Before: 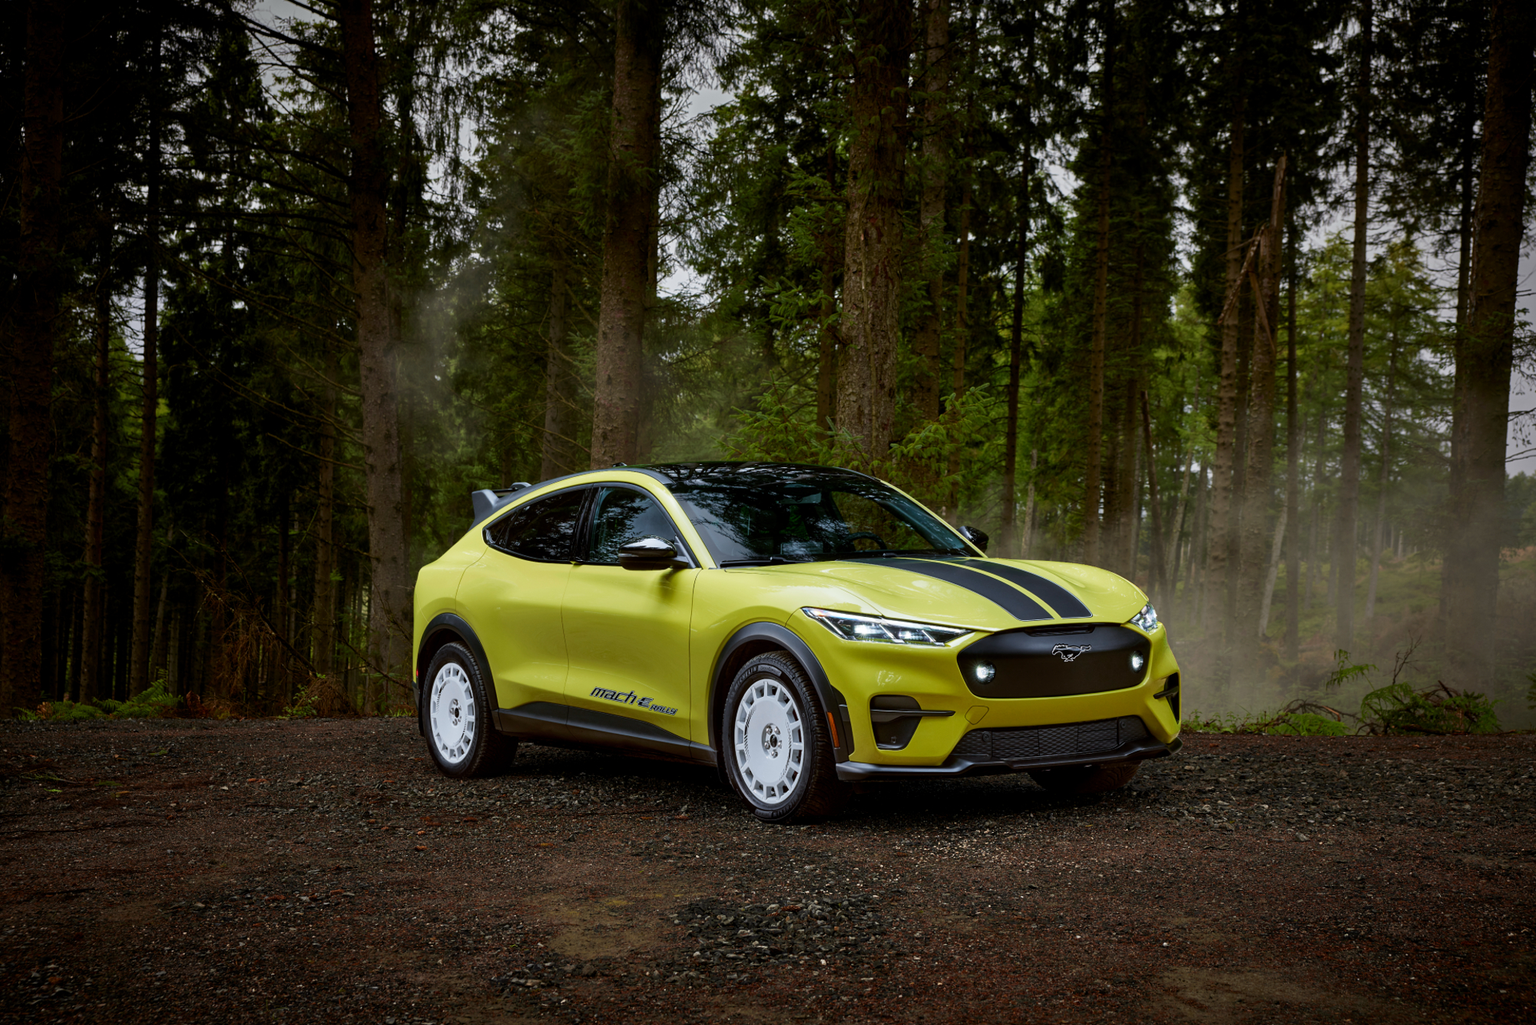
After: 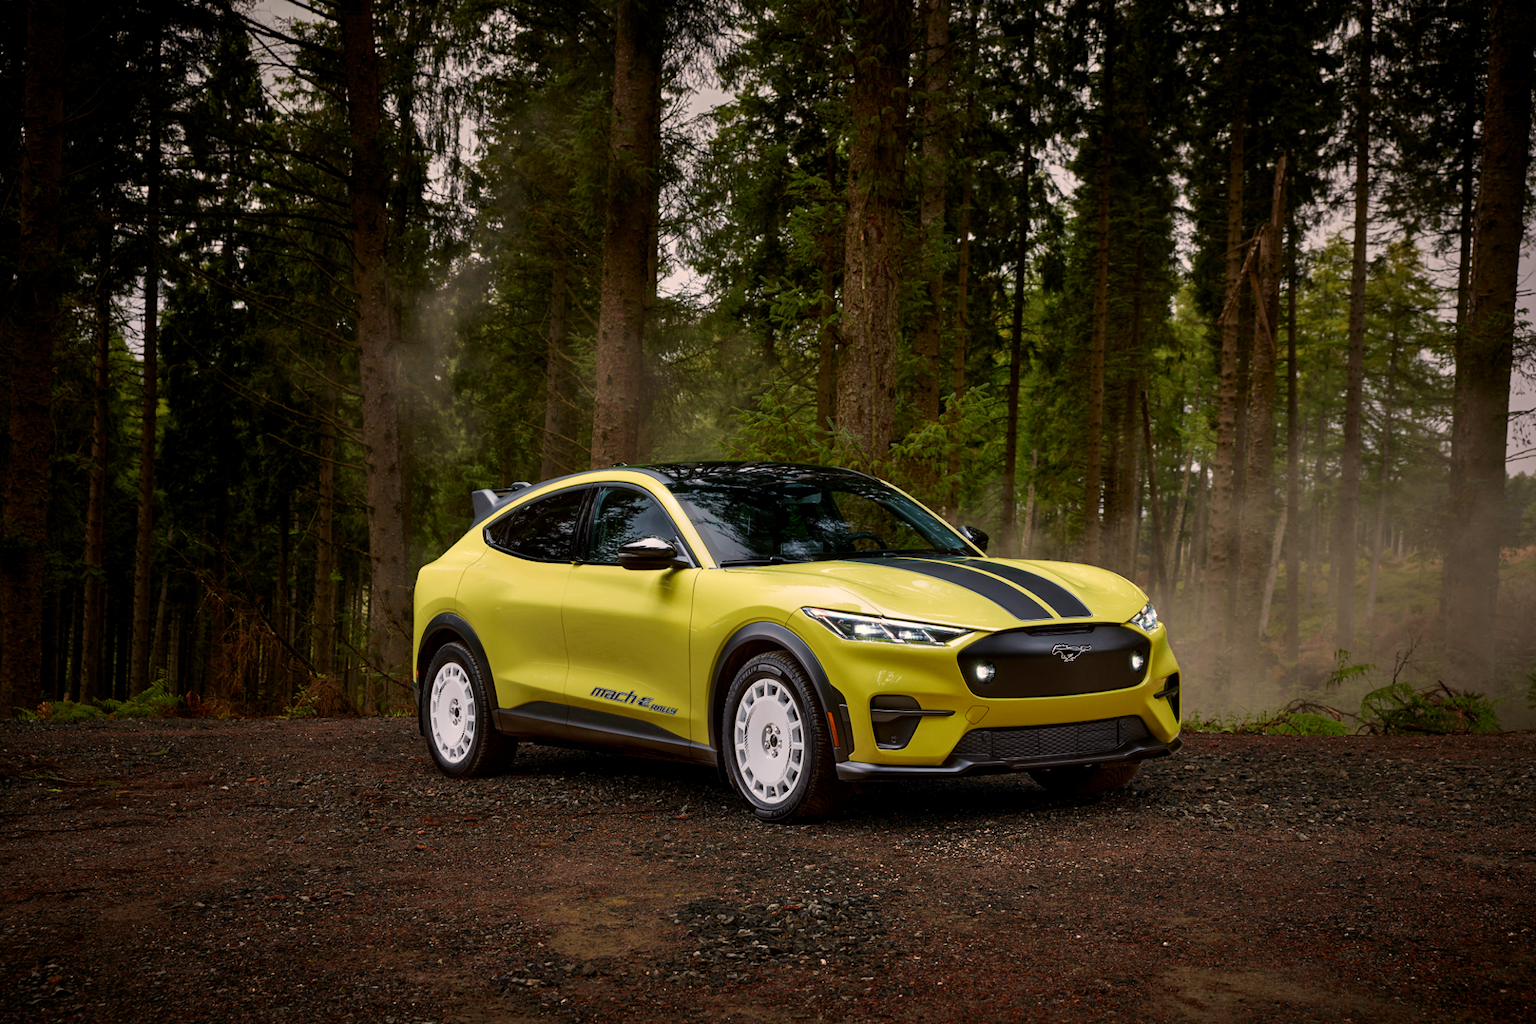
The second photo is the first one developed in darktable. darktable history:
white balance: red 1.127, blue 0.943
levels: levels [0, 0.498, 1]
